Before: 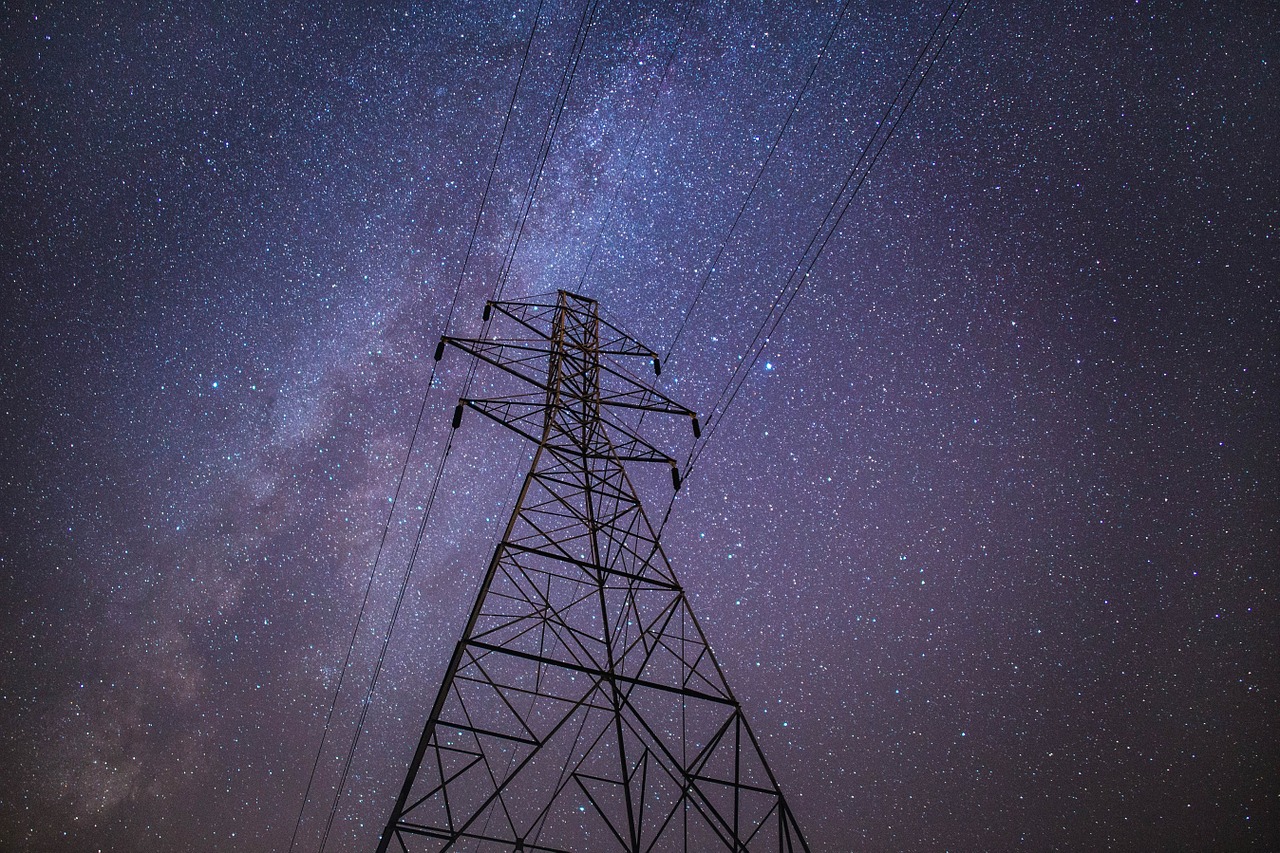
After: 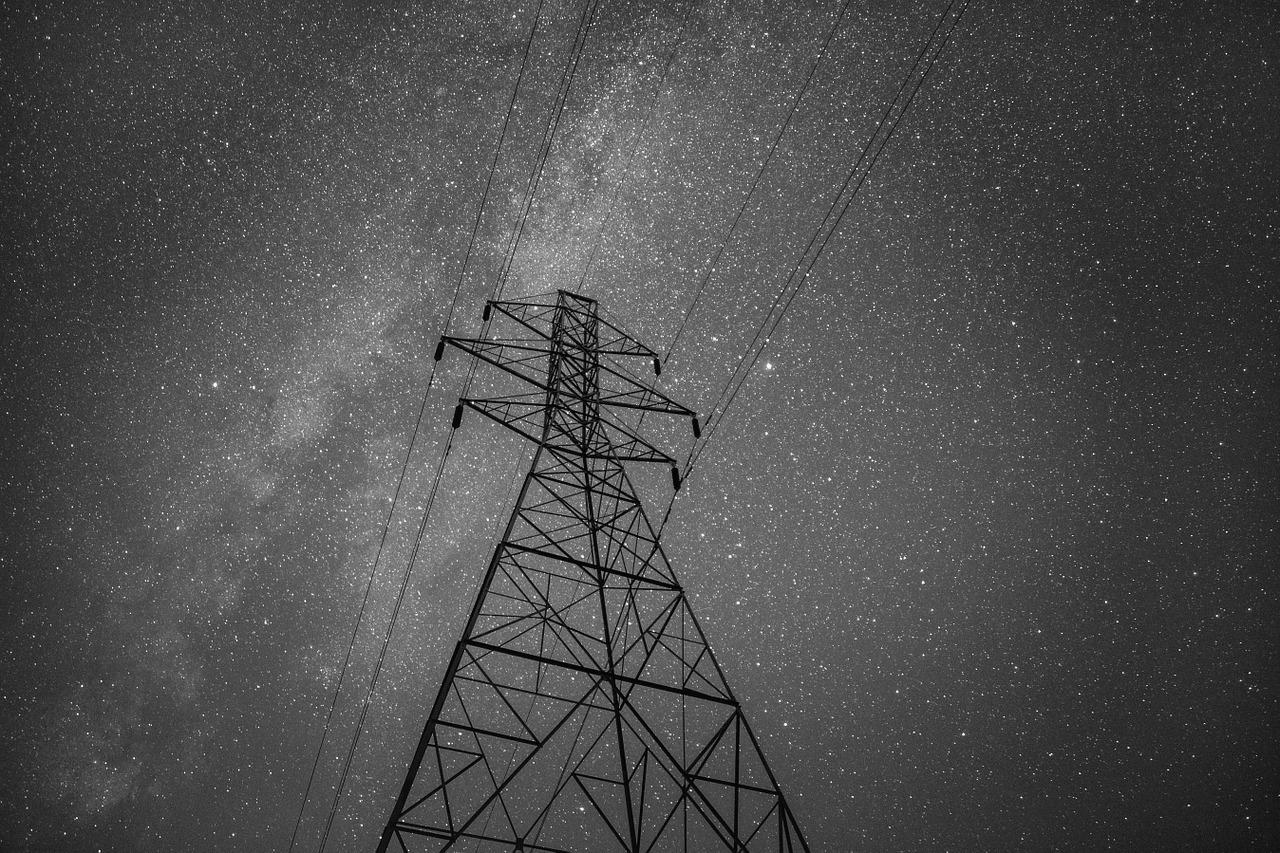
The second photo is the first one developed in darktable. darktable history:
color calibration: output gray [0.18, 0.41, 0.41, 0], illuminant as shot in camera, x 0.358, y 0.373, temperature 4628.91 K
